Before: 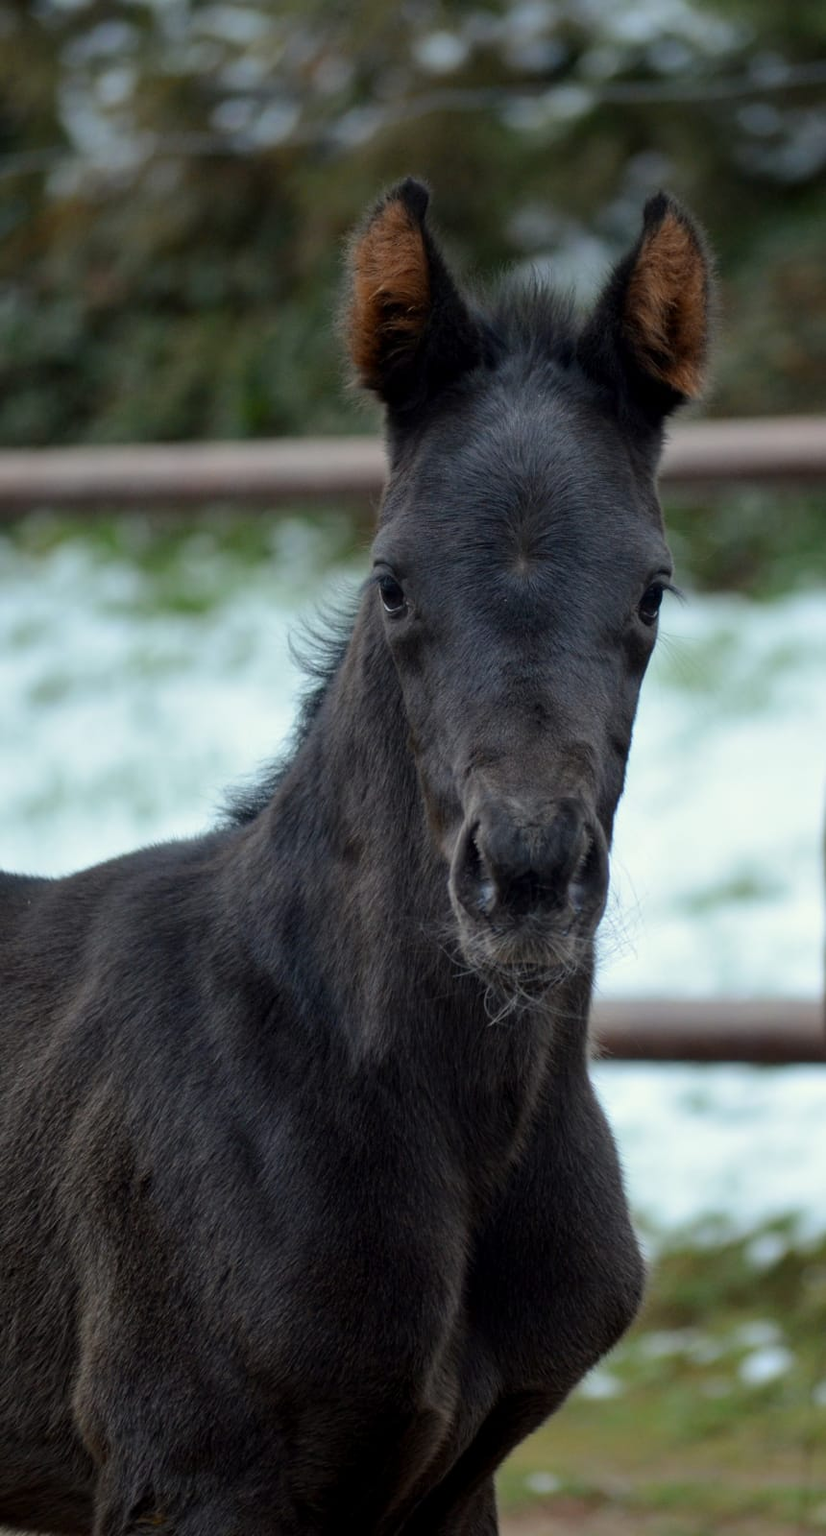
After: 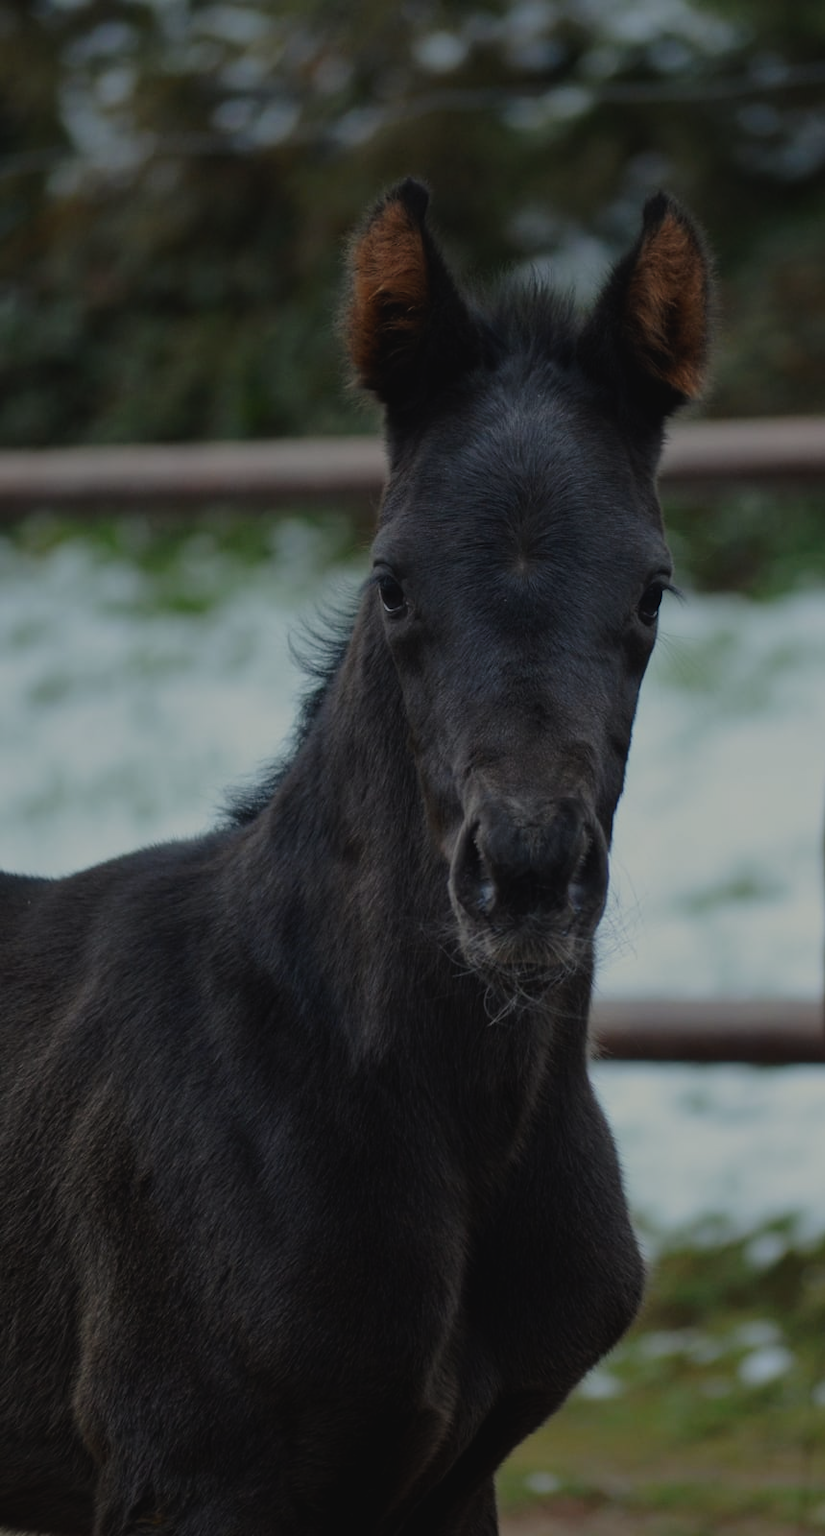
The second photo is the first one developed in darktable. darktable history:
white balance: red 1, blue 1
exposure: black level correction -0.016, exposure -1.018 EV, compensate highlight preservation false
tone curve: curves: ch0 [(0, 0) (0.003, 0.002) (0.011, 0.006) (0.025, 0.013) (0.044, 0.019) (0.069, 0.032) (0.1, 0.056) (0.136, 0.095) (0.177, 0.144) (0.224, 0.193) (0.277, 0.26) (0.335, 0.331) (0.399, 0.405) (0.468, 0.479) (0.543, 0.552) (0.623, 0.624) (0.709, 0.699) (0.801, 0.772) (0.898, 0.856) (1, 1)], preserve colors none
